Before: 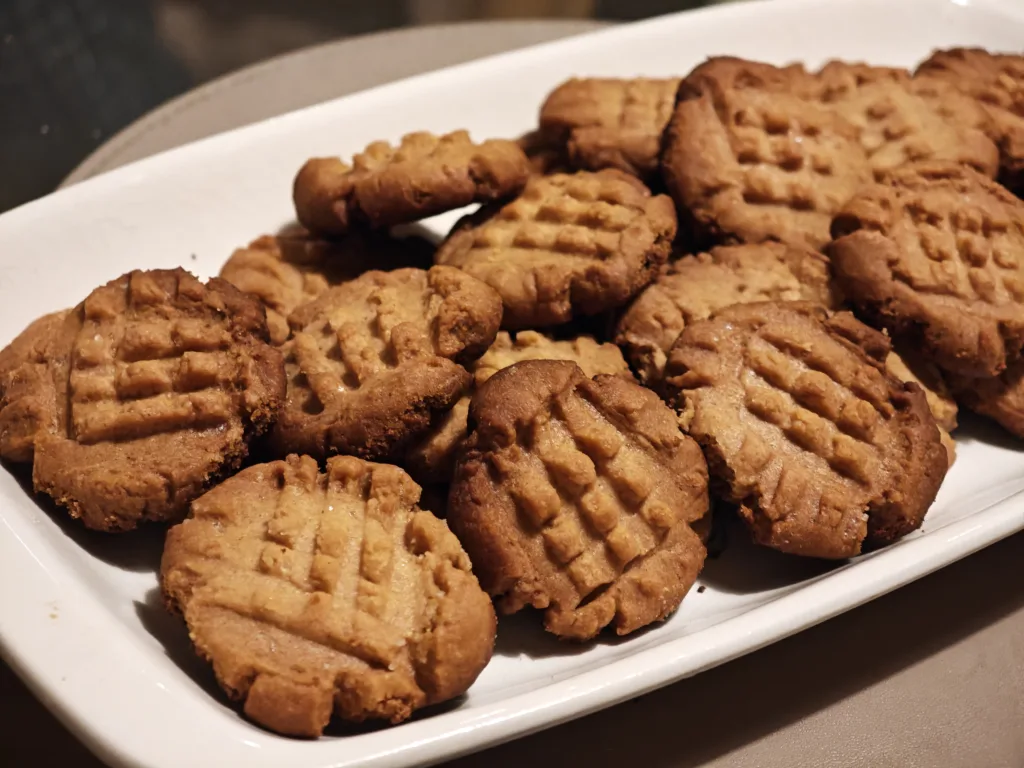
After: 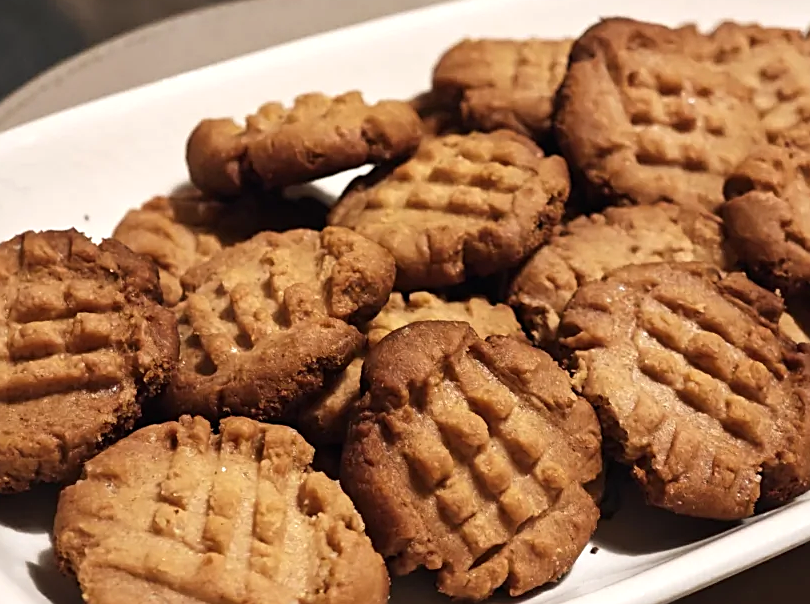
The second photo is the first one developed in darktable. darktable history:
exposure: exposure 0.225 EV, compensate highlight preservation false
sharpen: on, module defaults
crop and rotate: left 10.53%, top 5.118%, right 10.343%, bottom 16.154%
